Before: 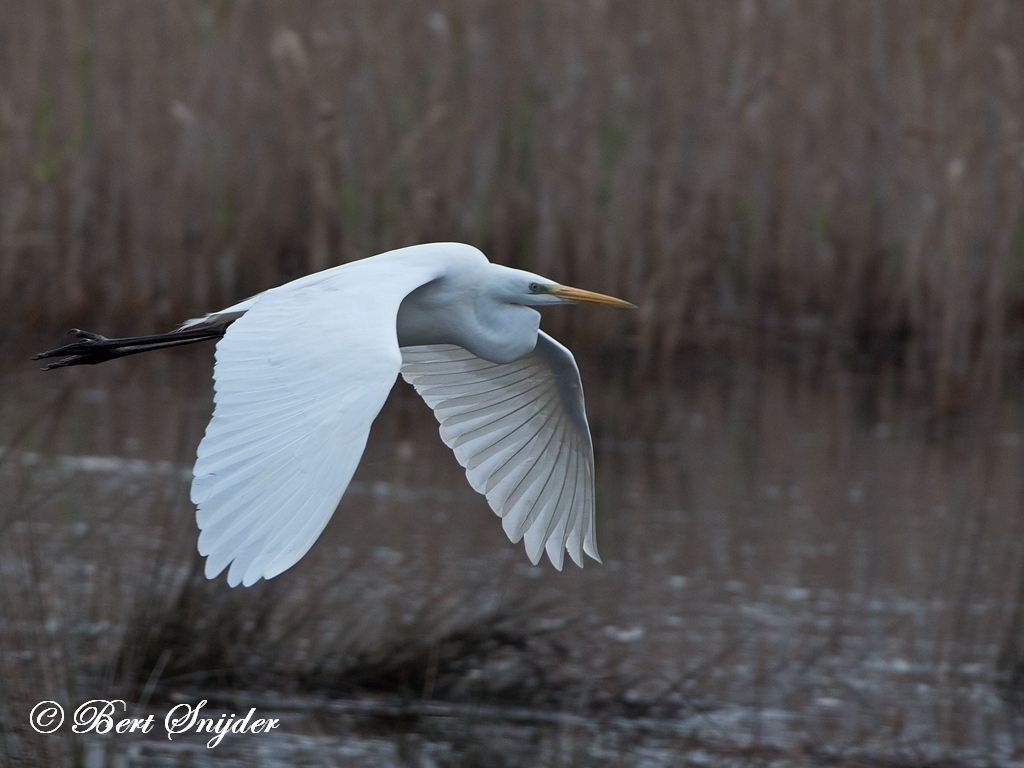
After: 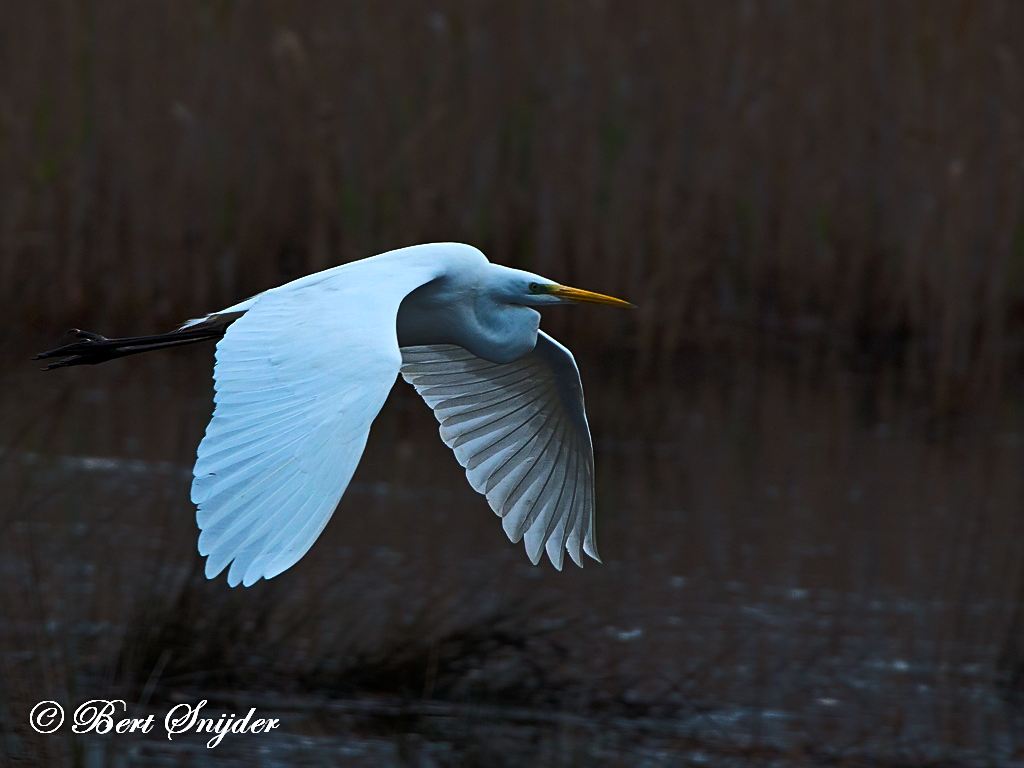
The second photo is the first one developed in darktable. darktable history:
color balance rgb: linear chroma grading › global chroma 40.15%, perceptual saturation grading › global saturation 60.58%, perceptual saturation grading › highlights 20.44%, perceptual saturation grading › shadows -50.36%, perceptual brilliance grading › highlights 2.19%, perceptual brilliance grading › mid-tones -50.36%, perceptual brilliance grading › shadows -50.36%
sharpen: radius 2.529, amount 0.323
